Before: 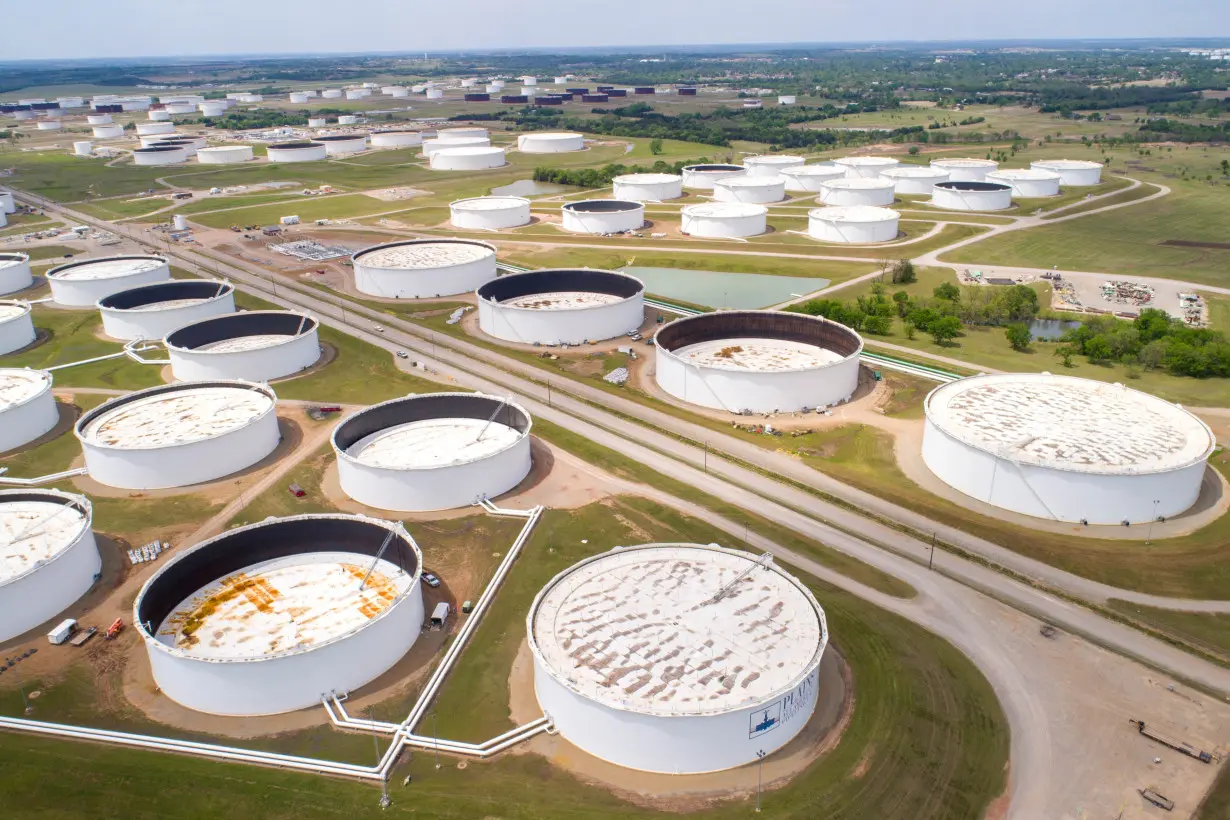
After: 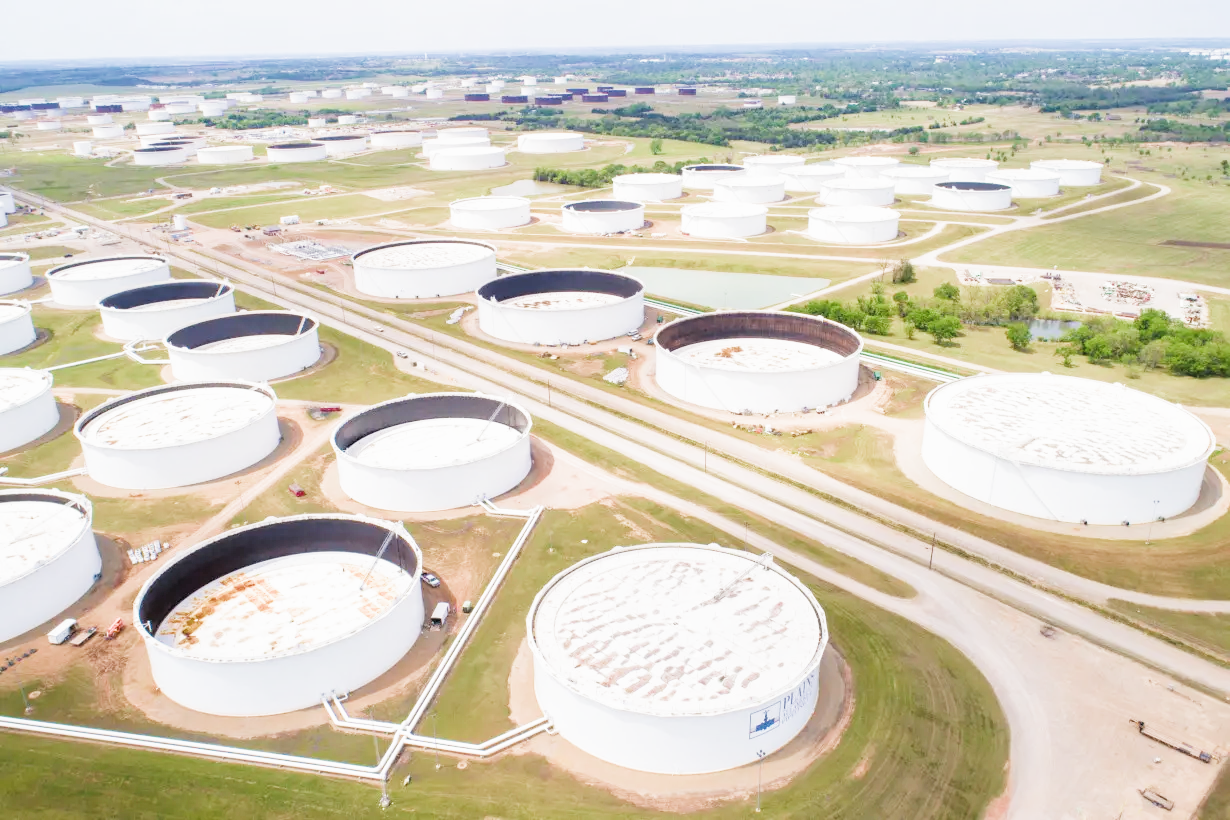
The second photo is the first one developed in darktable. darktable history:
exposure: black level correction 0, exposure 1.744 EV, compensate highlight preservation false
filmic rgb: black relative exposure -7.65 EV, white relative exposure 4.56 EV, threshold 5.96 EV, hardness 3.61, color science v4 (2020), enable highlight reconstruction true
